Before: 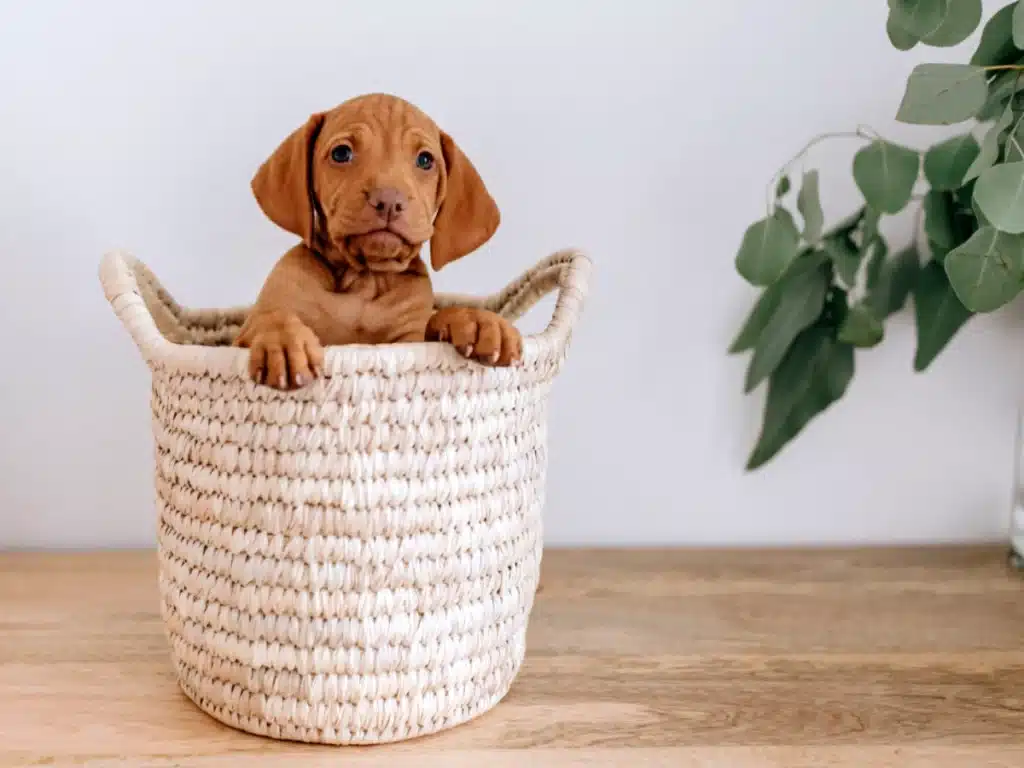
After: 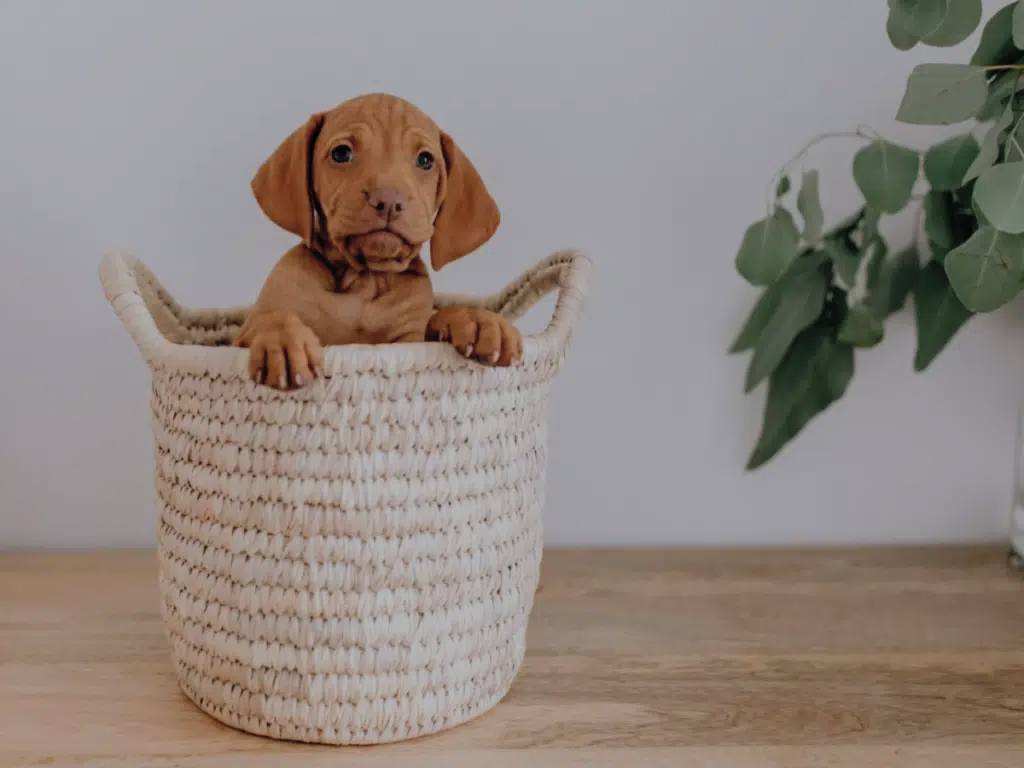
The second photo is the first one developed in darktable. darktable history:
contrast brightness saturation: brightness 0.147
exposure: exposure -1.405 EV, compensate exposure bias true, compensate highlight preservation false
